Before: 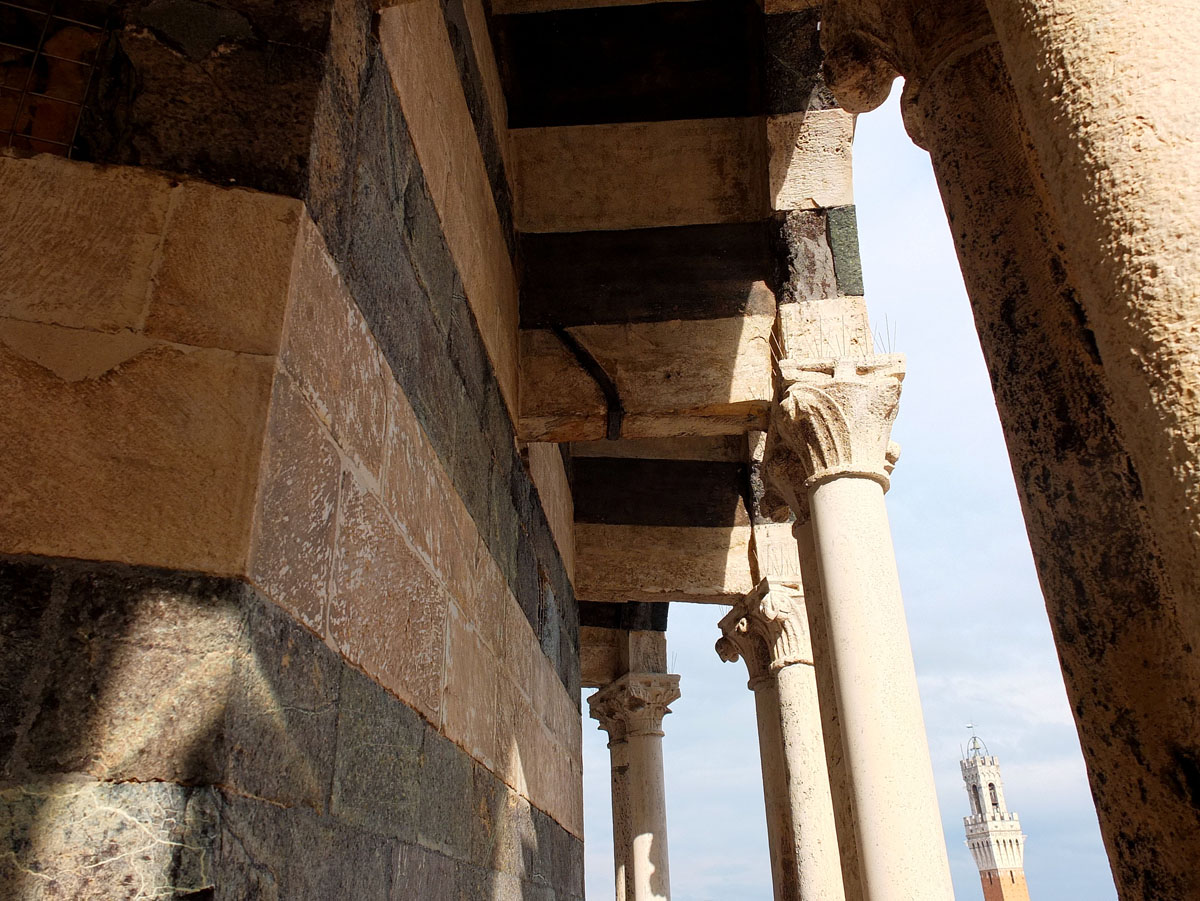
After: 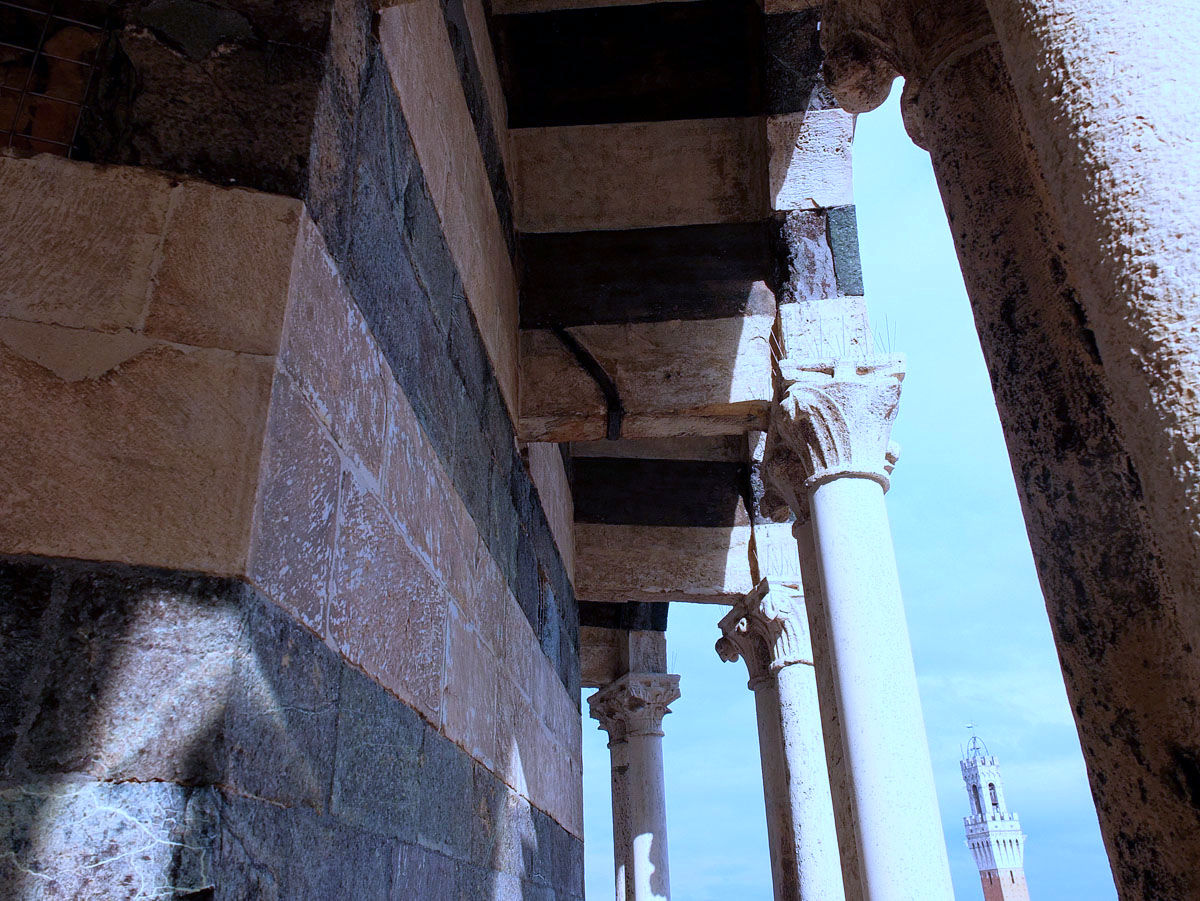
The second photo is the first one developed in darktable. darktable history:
color correction: highlights a* 7.34, highlights b* 4.37
color calibration: illuminant as shot in camera, x 0.442, y 0.413, temperature 2903.13 K
